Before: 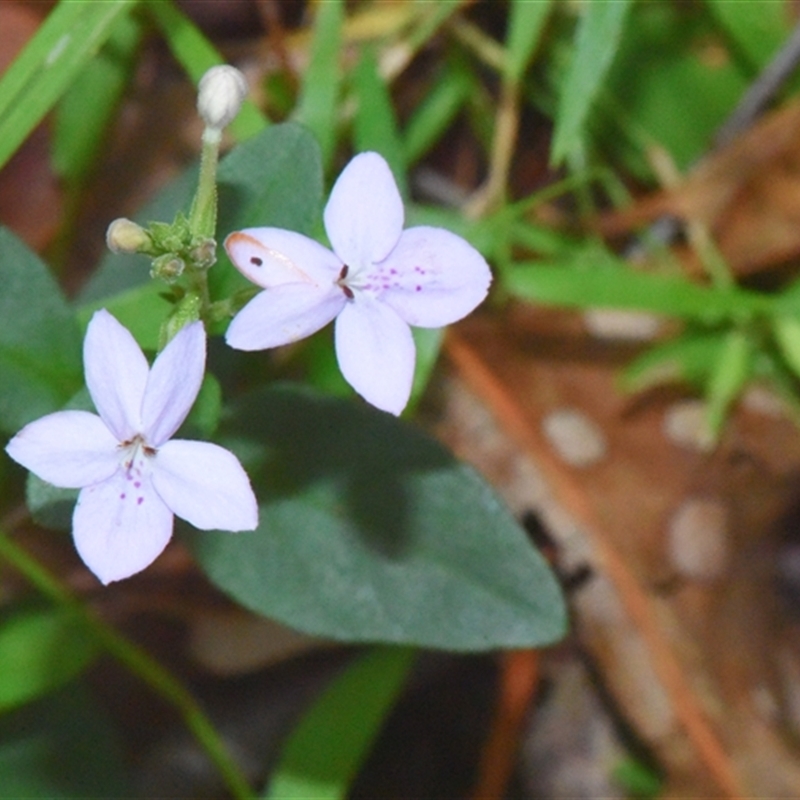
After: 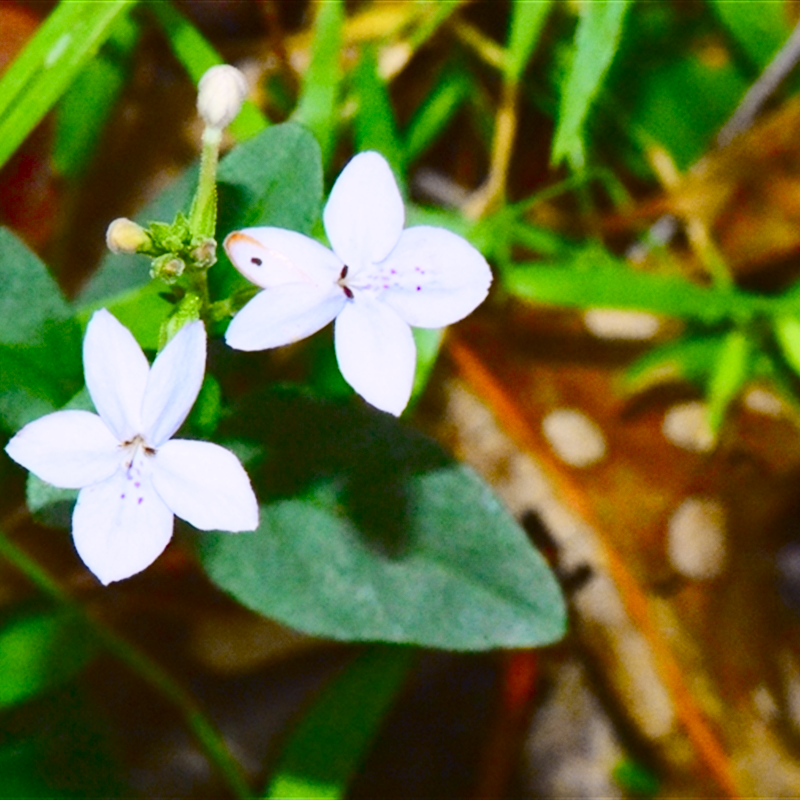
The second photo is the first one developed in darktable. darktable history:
tone curve: curves: ch0 [(0.003, 0.023) (0.071, 0.052) (0.236, 0.197) (0.466, 0.557) (0.631, 0.764) (0.806, 0.906) (1, 1)]; ch1 [(0, 0) (0.262, 0.227) (0.417, 0.386) (0.469, 0.467) (0.502, 0.51) (0.528, 0.521) (0.573, 0.555) (0.605, 0.621) (0.644, 0.671) (0.686, 0.728) (0.994, 0.987)]; ch2 [(0, 0) (0.262, 0.188) (0.385, 0.353) (0.427, 0.424) (0.495, 0.502) (0.531, 0.555) (0.583, 0.632) (0.644, 0.748) (1, 1)], color space Lab, independent channels, preserve colors none
color balance rgb: perceptual saturation grading › global saturation 20%, perceptual saturation grading › highlights -25.659%, perceptual saturation grading › shadows 25.343%, global vibrance 15.948%, saturation formula JzAzBz (2021)
